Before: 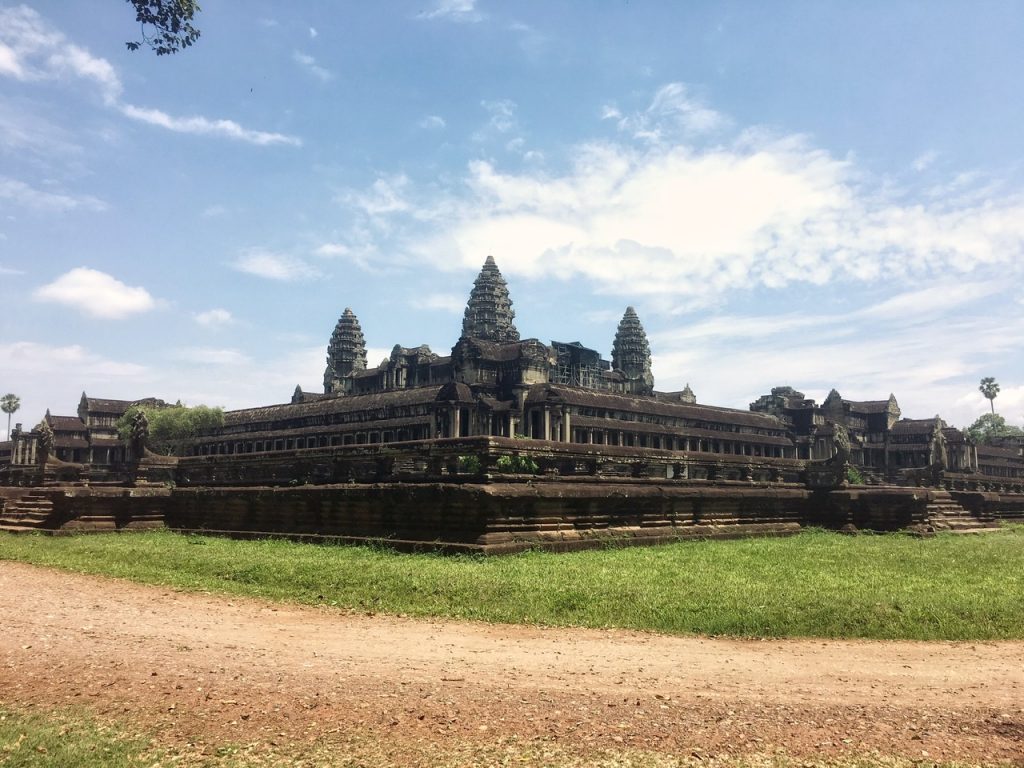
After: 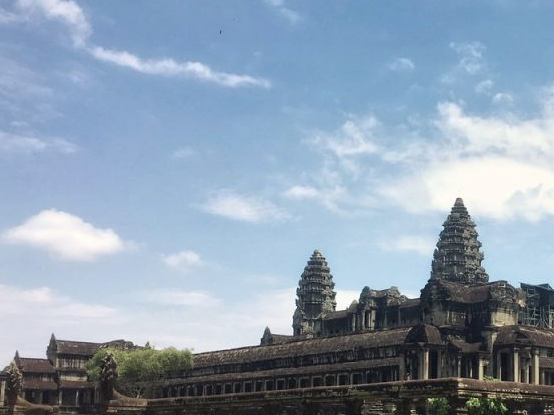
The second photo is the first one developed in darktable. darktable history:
shadows and highlights: low approximation 0.01, soften with gaussian
crop and rotate: left 3.066%, top 7.644%, right 42.813%, bottom 38.211%
